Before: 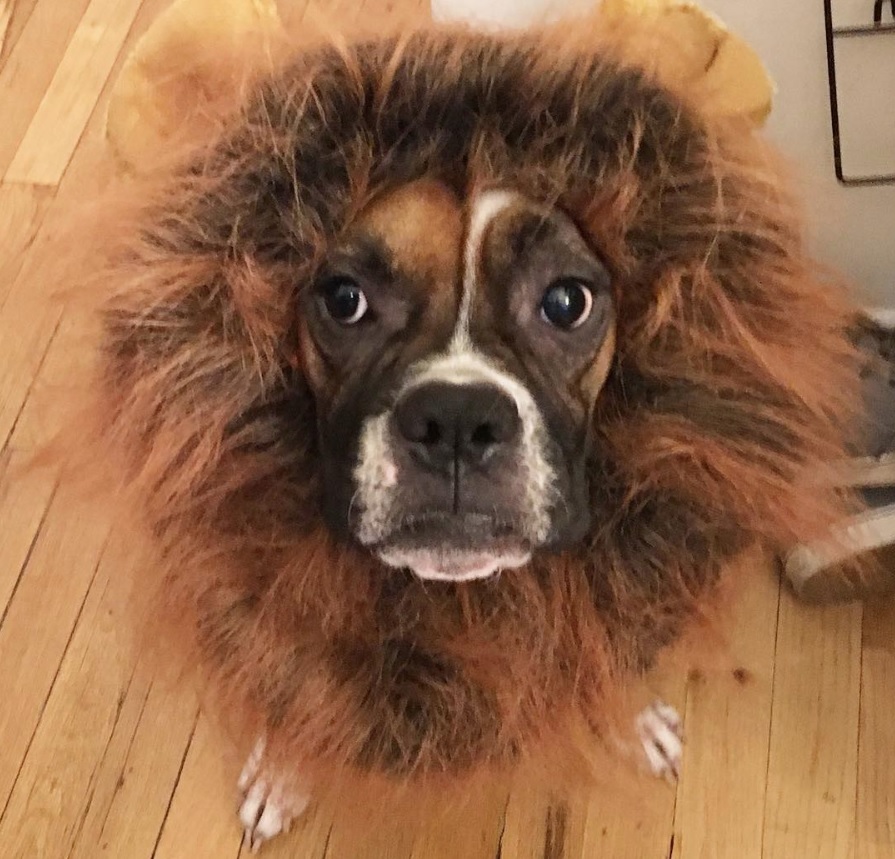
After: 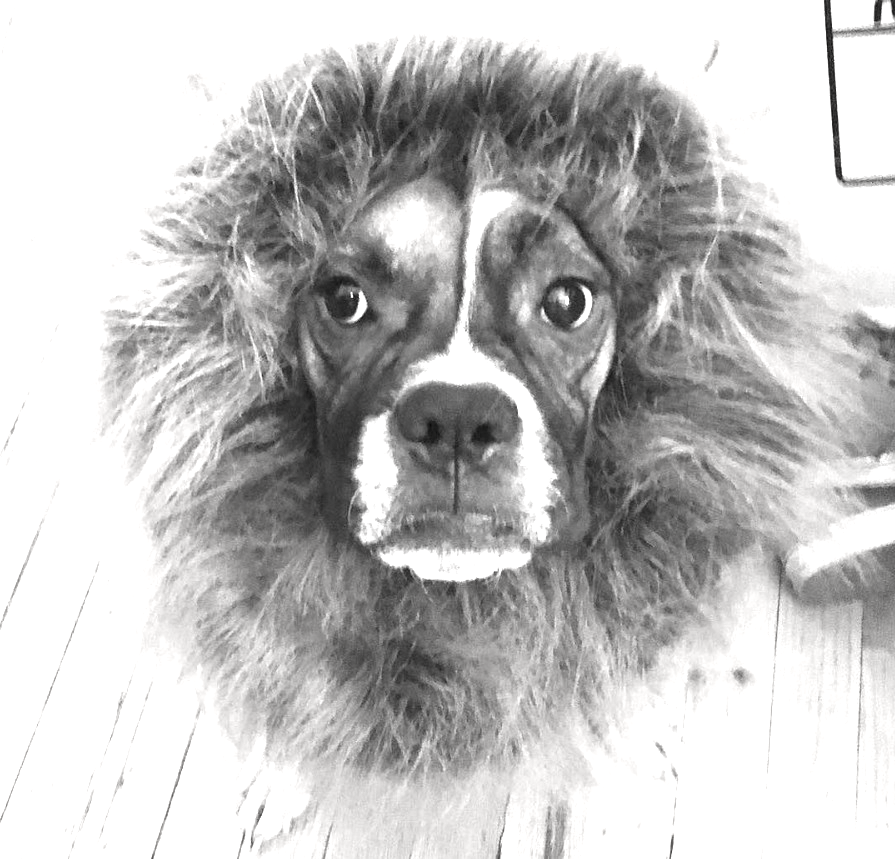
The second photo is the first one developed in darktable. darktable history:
contrast brightness saturation: saturation -0.987
exposure: exposure 2.014 EV, compensate highlight preservation false
